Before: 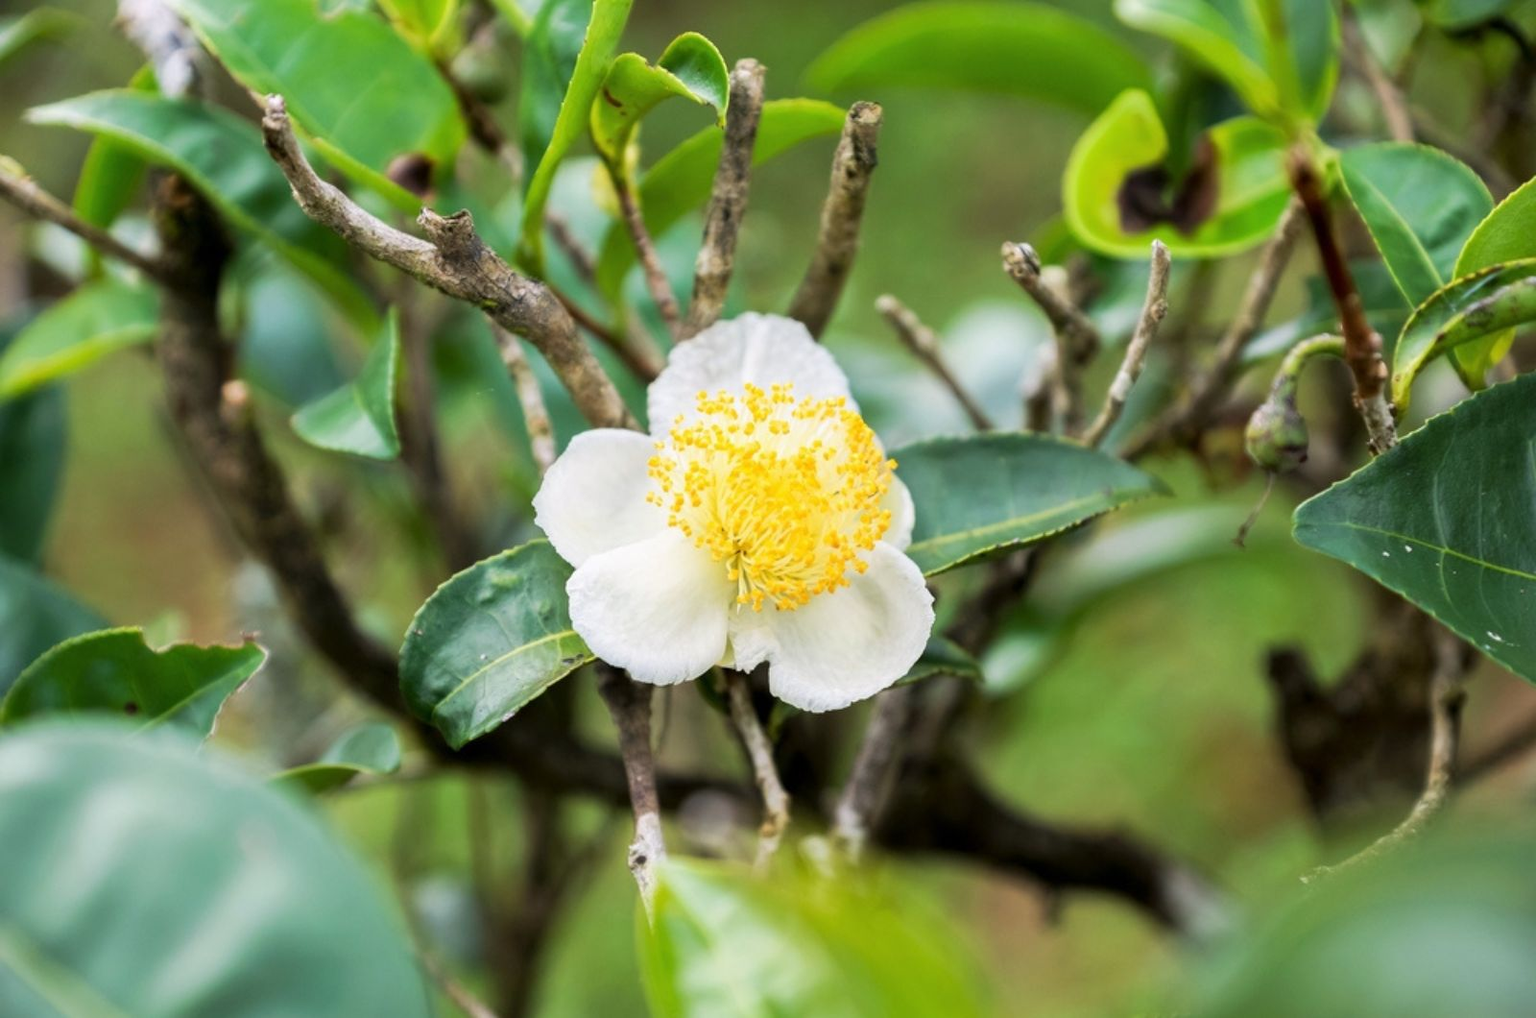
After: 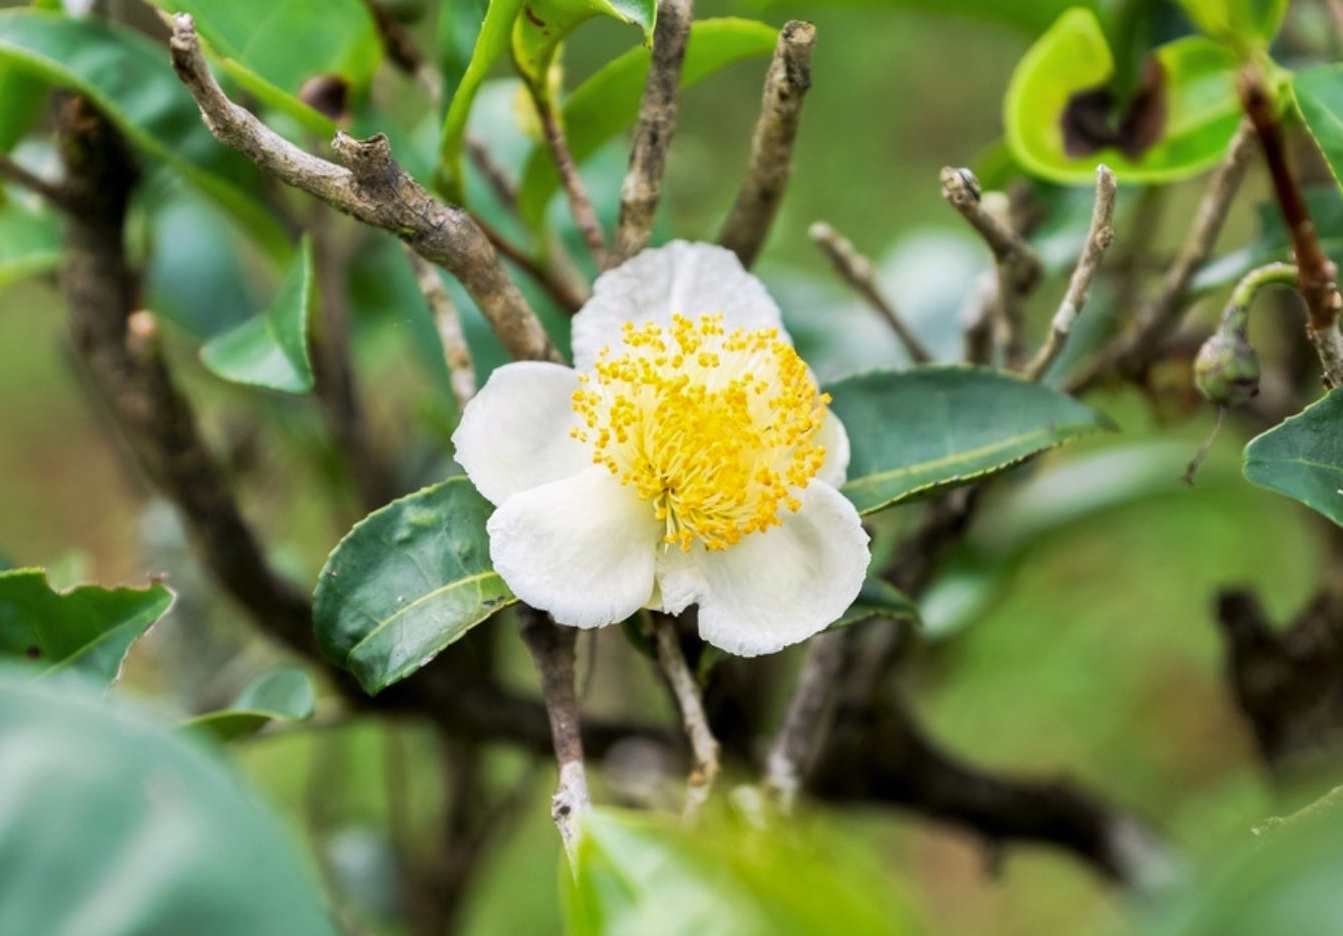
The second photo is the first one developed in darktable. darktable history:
crop: left 6.459%, top 8.092%, right 9.543%, bottom 3.522%
shadows and highlights: white point adjustment 0.068, soften with gaussian
